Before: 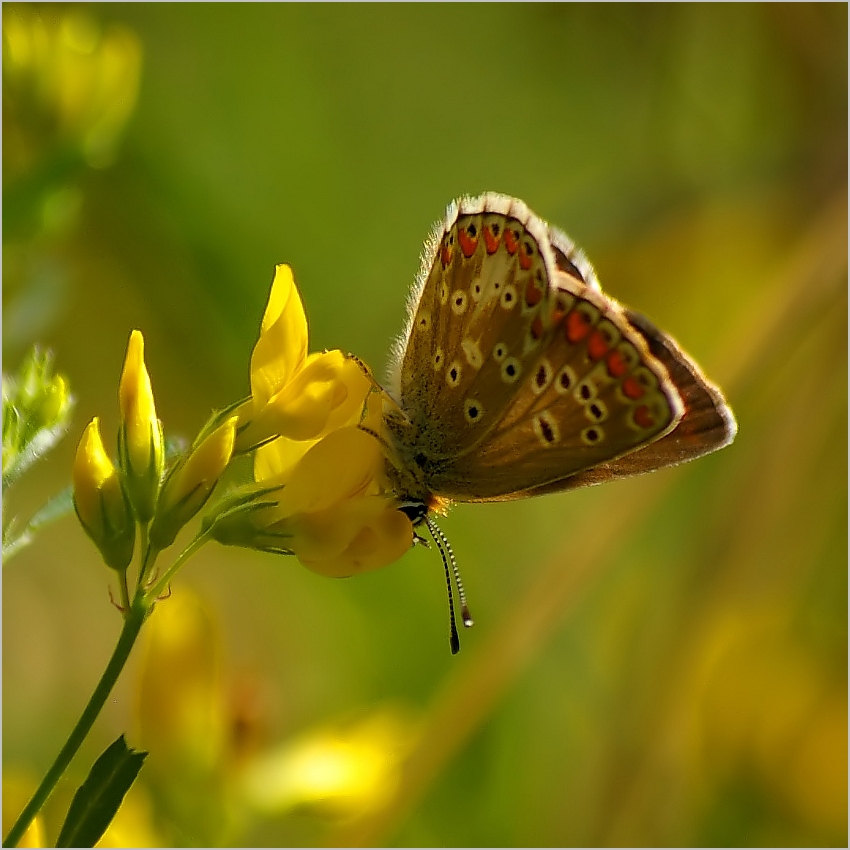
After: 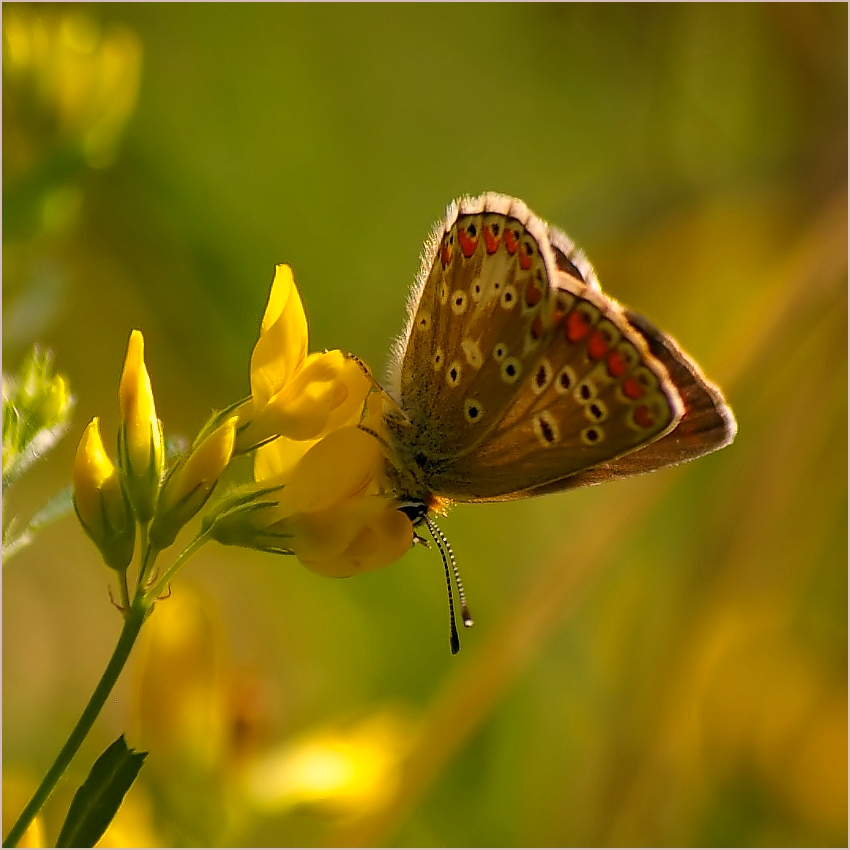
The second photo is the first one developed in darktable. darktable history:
white balance: emerald 1
color correction: highlights a* 12.23, highlights b* 5.41
